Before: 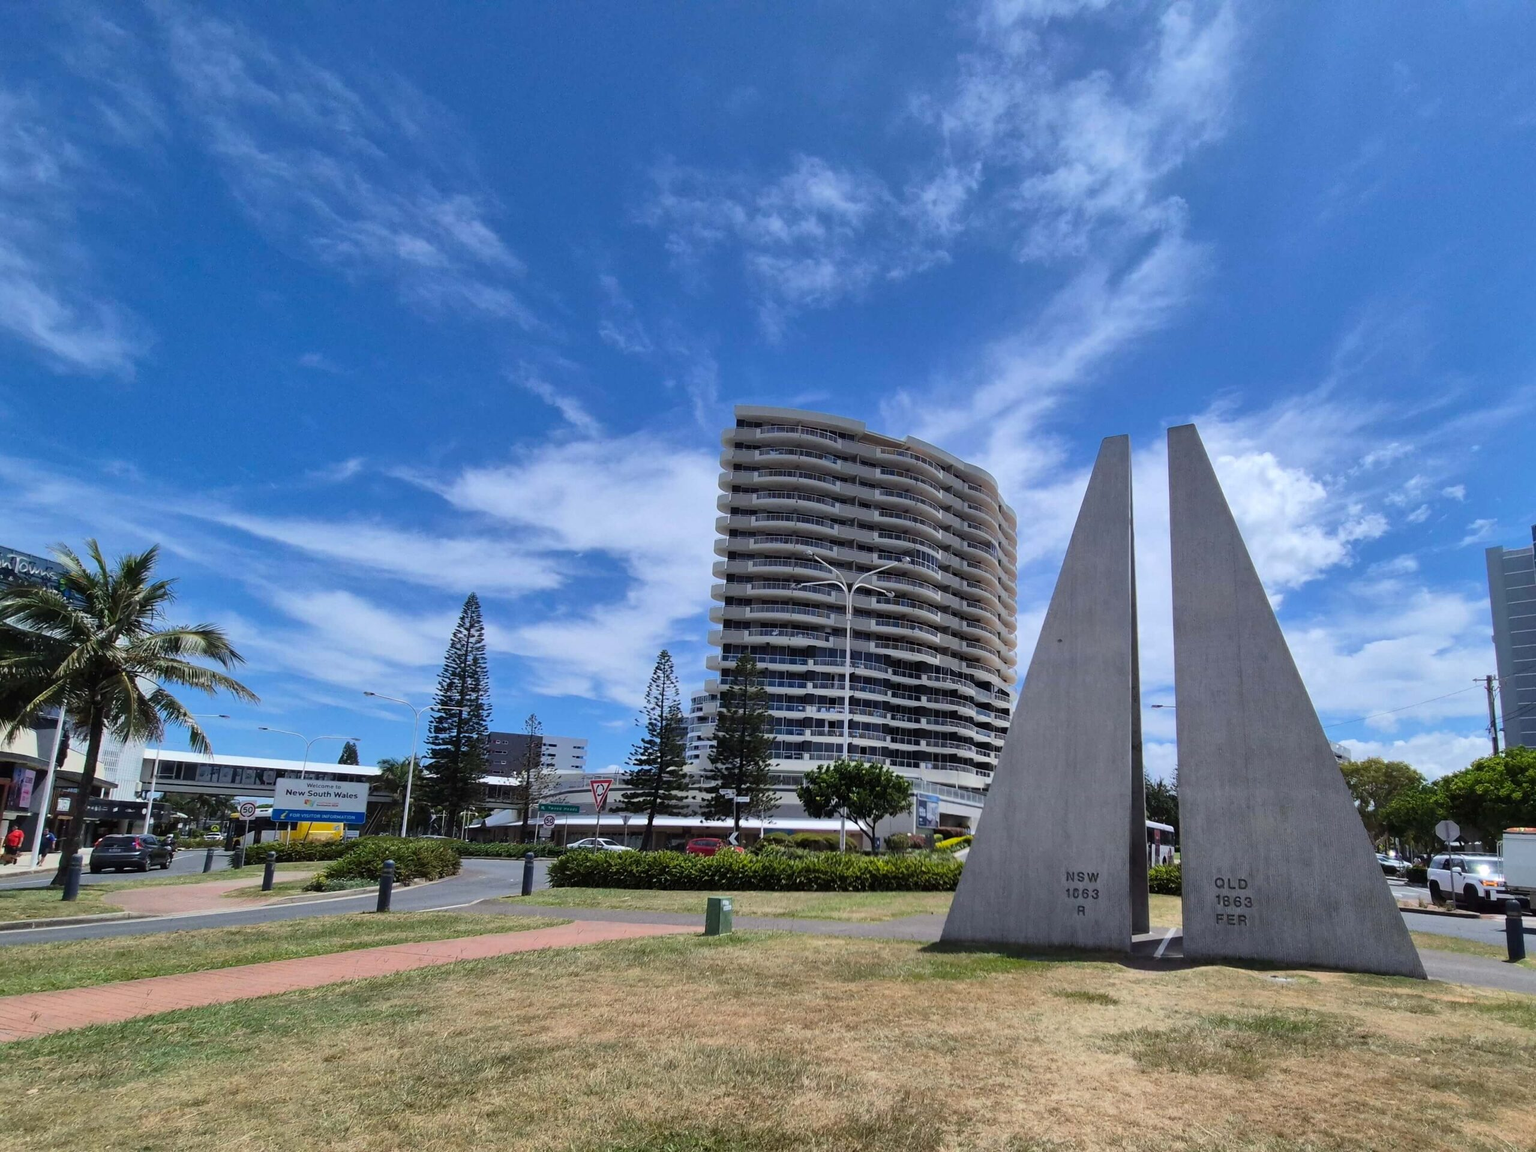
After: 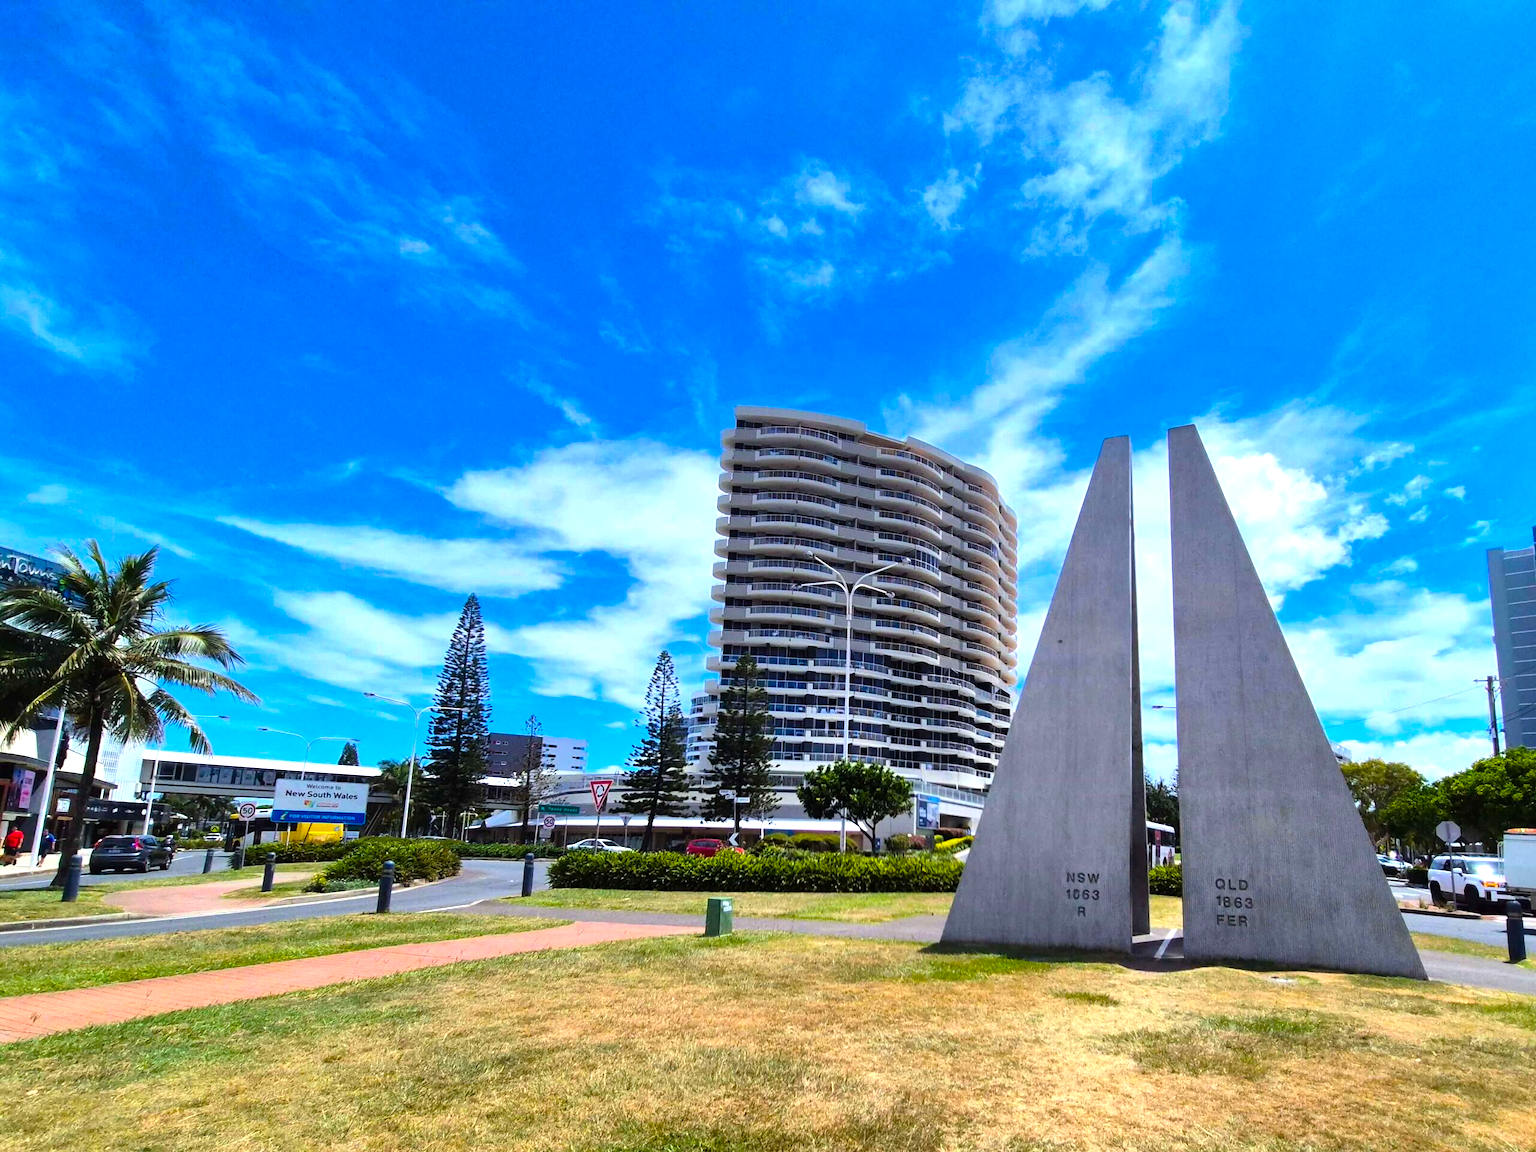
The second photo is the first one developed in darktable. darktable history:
color balance rgb: linear chroma grading › global chroma 25.069%, perceptual saturation grading › global saturation 25.182%, perceptual brilliance grading › highlights 11.611%, global vibrance 20%
crop: left 0.064%
tone equalizer: -8 EV -0.409 EV, -7 EV -0.372 EV, -6 EV -0.323 EV, -5 EV -0.241 EV, -3 EV 0.248 EV, -2 EV 0.356 EV, -1 EV 0.397 EV, +0 EV 0.393 EV
